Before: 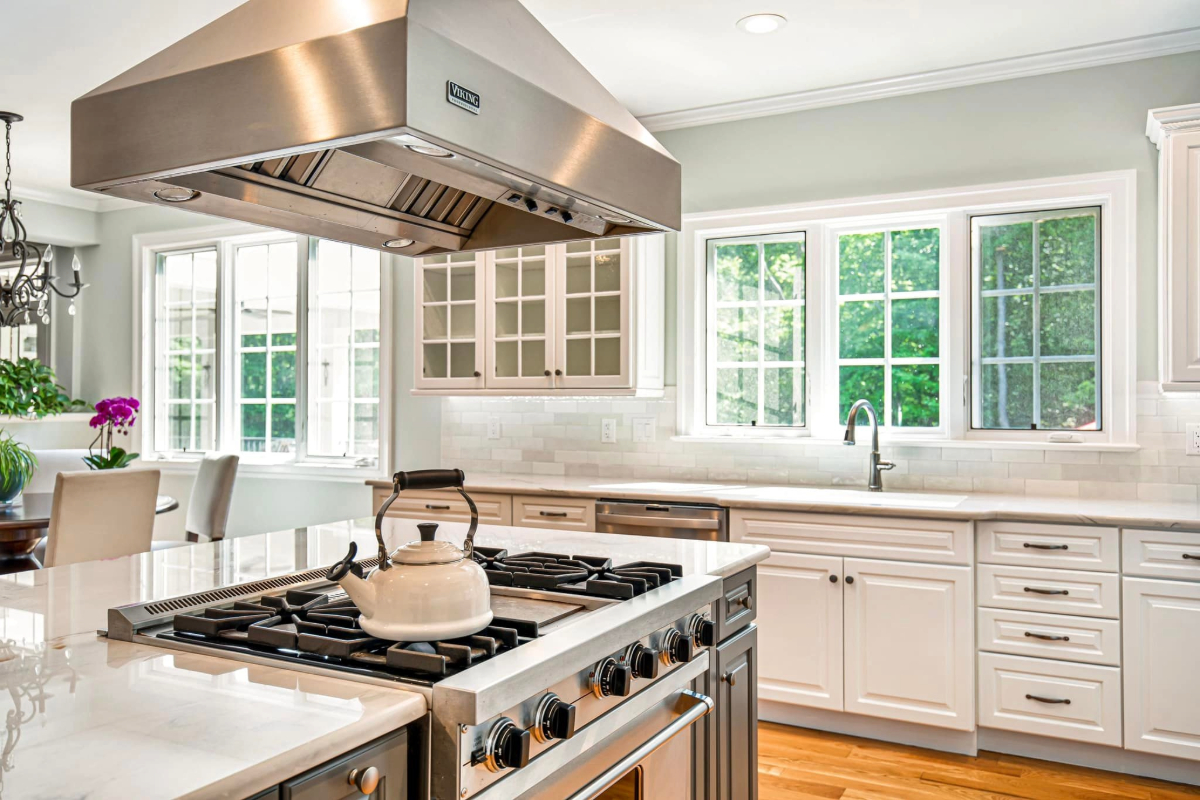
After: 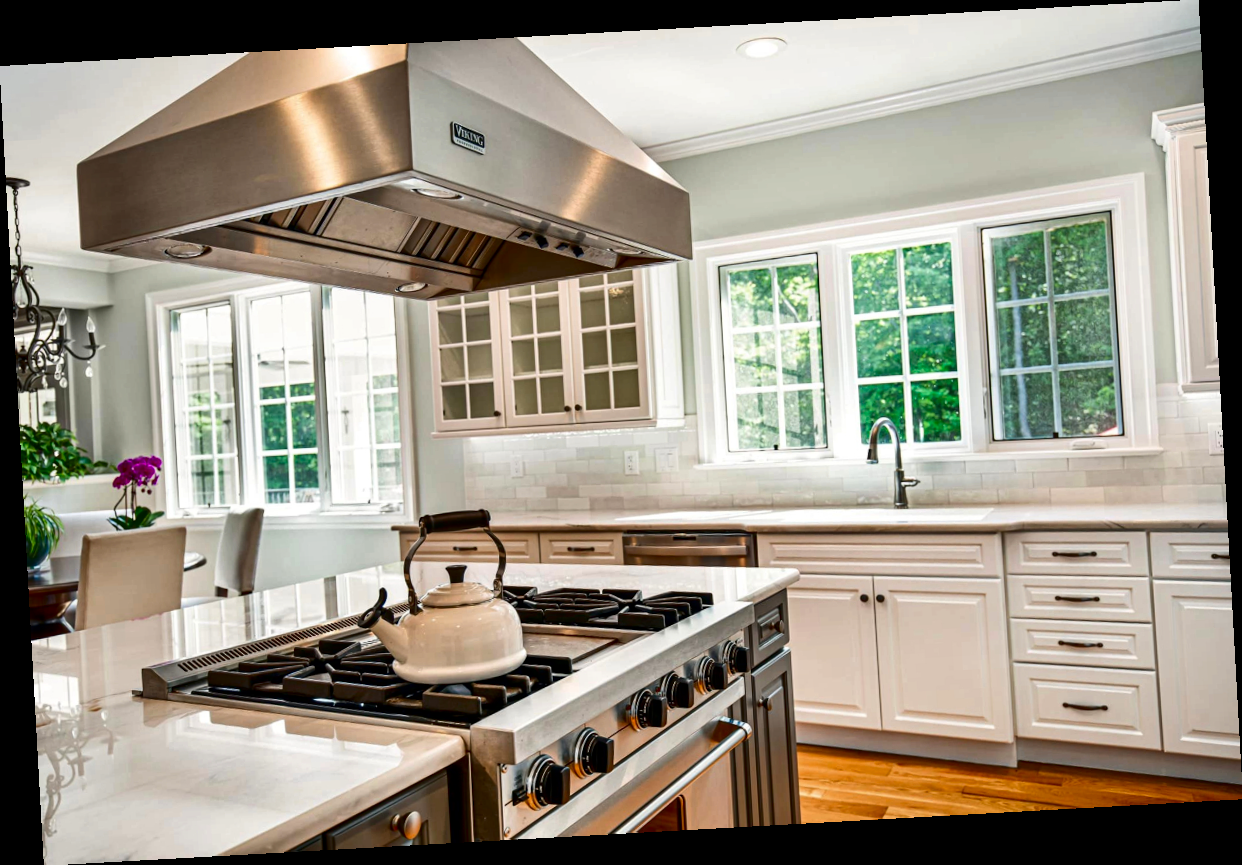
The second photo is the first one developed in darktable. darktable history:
rotate and perspective: rotation -3.18°, automatic cropping off
contrast brightness saturation: contrast 0.13, brightness -0.24, saturation 0.14
